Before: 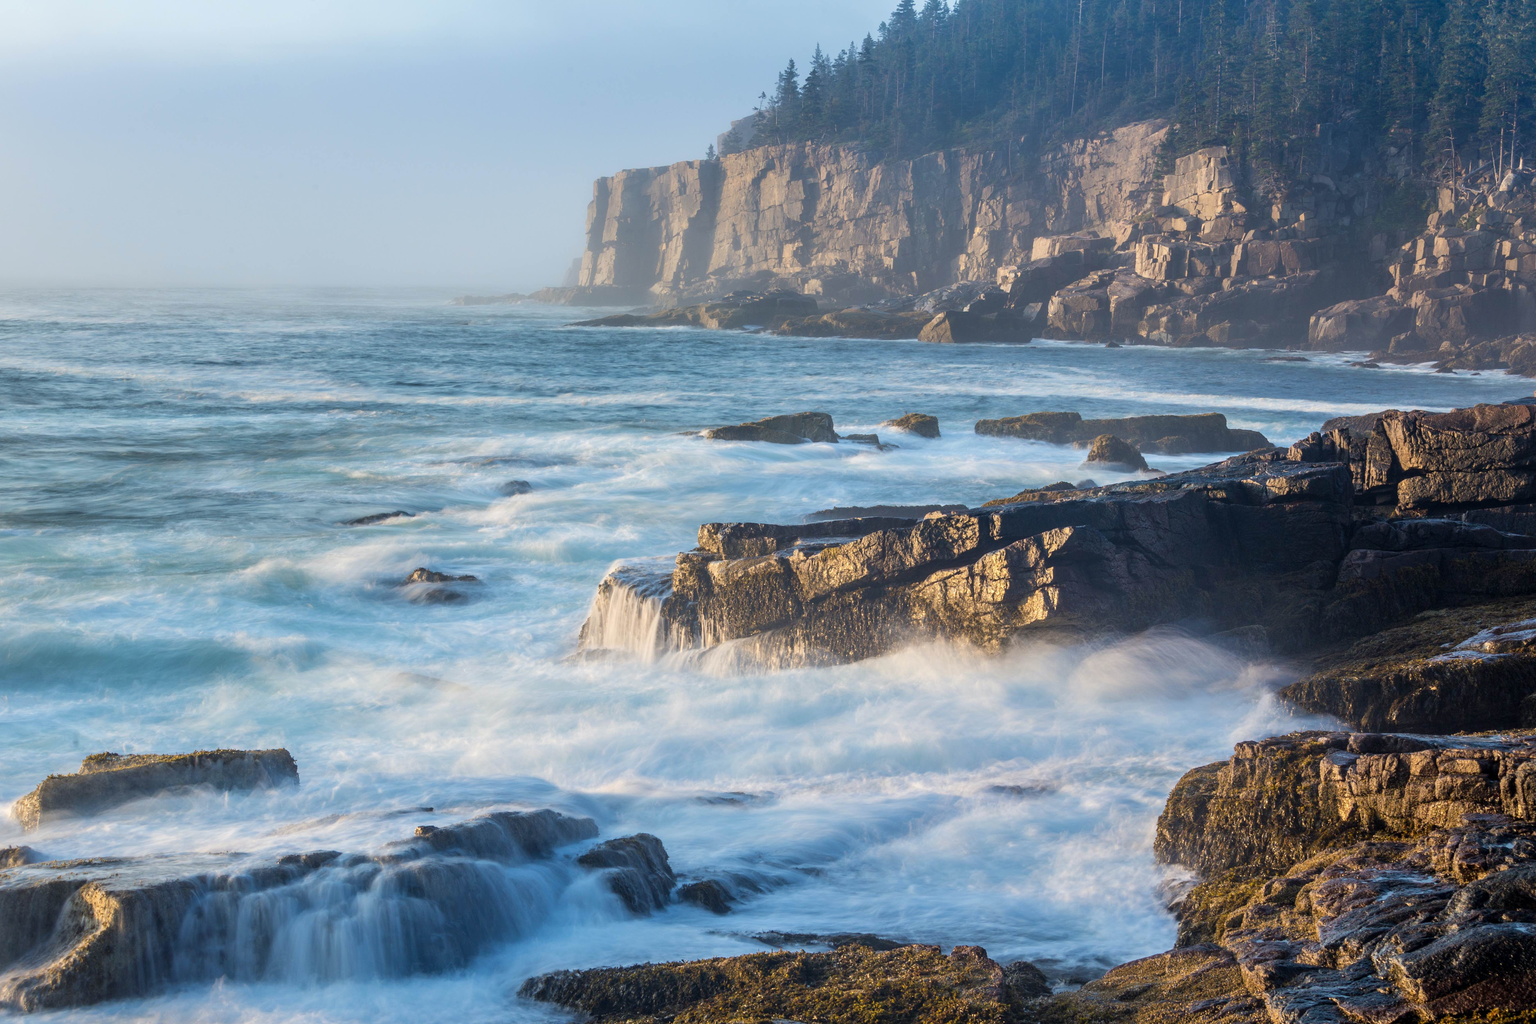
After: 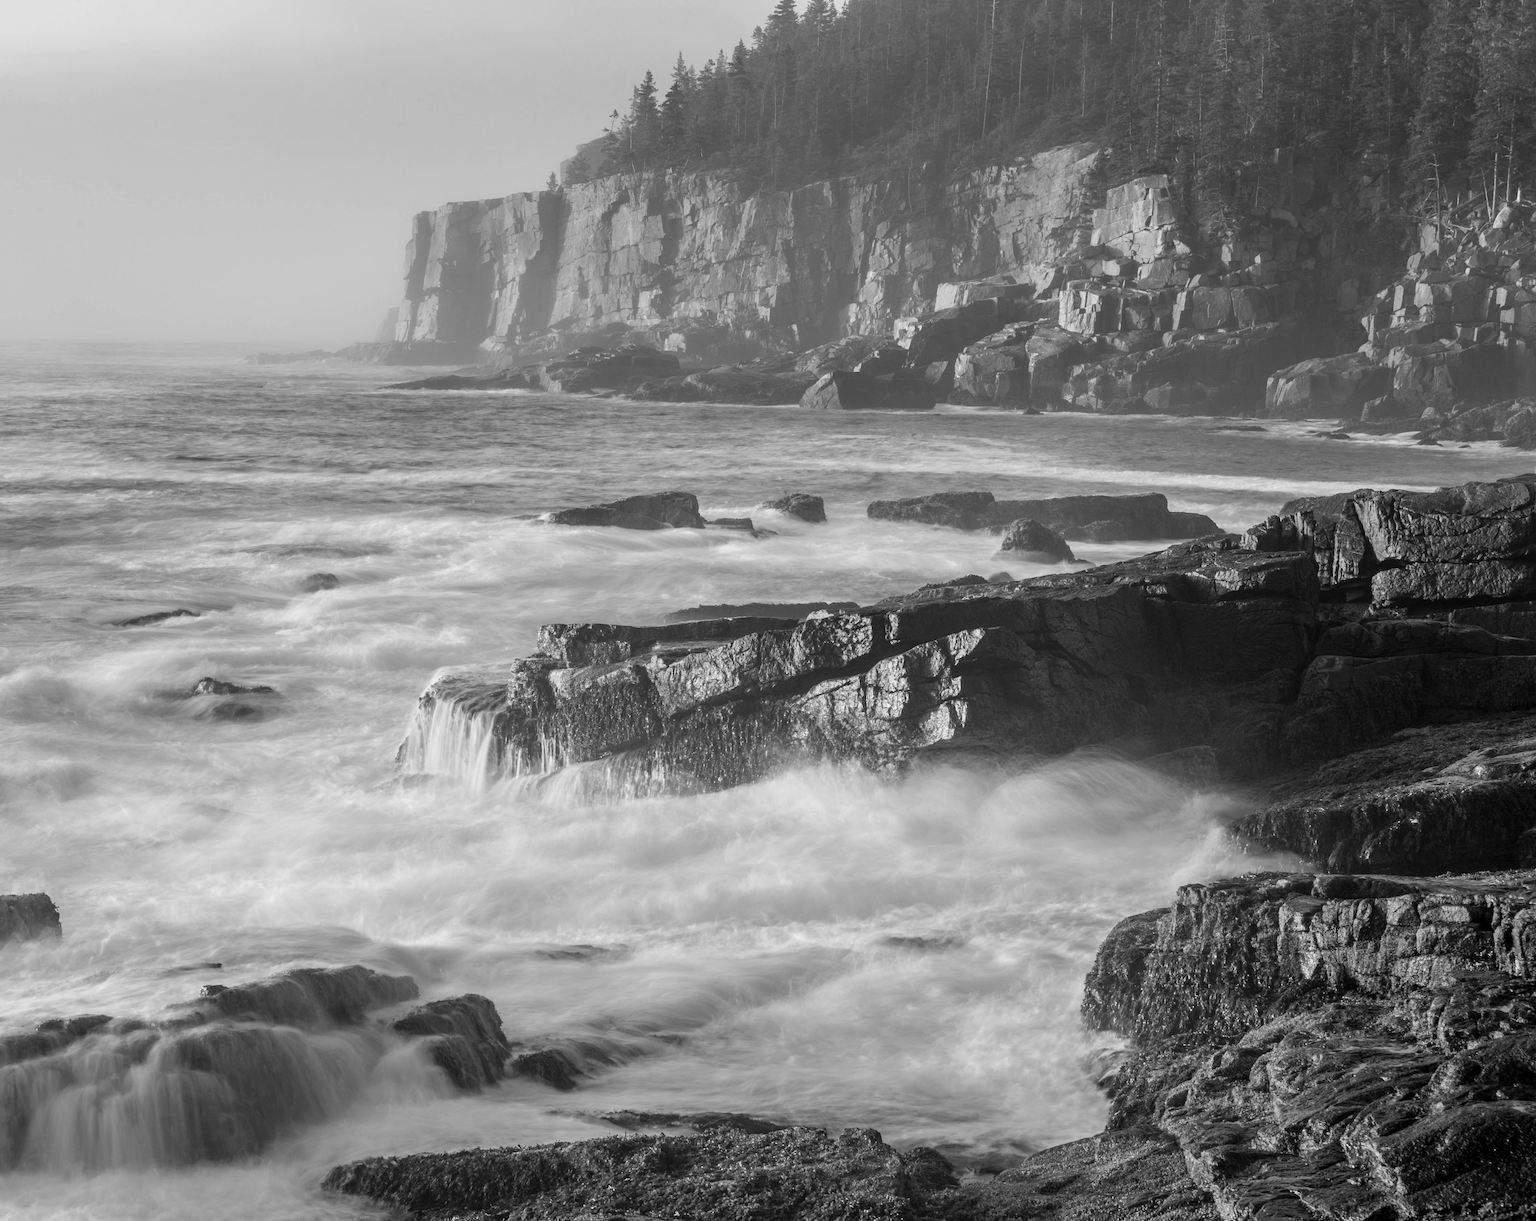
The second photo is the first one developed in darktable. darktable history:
crop: left 16.145%
monochrome: on, module defaults
